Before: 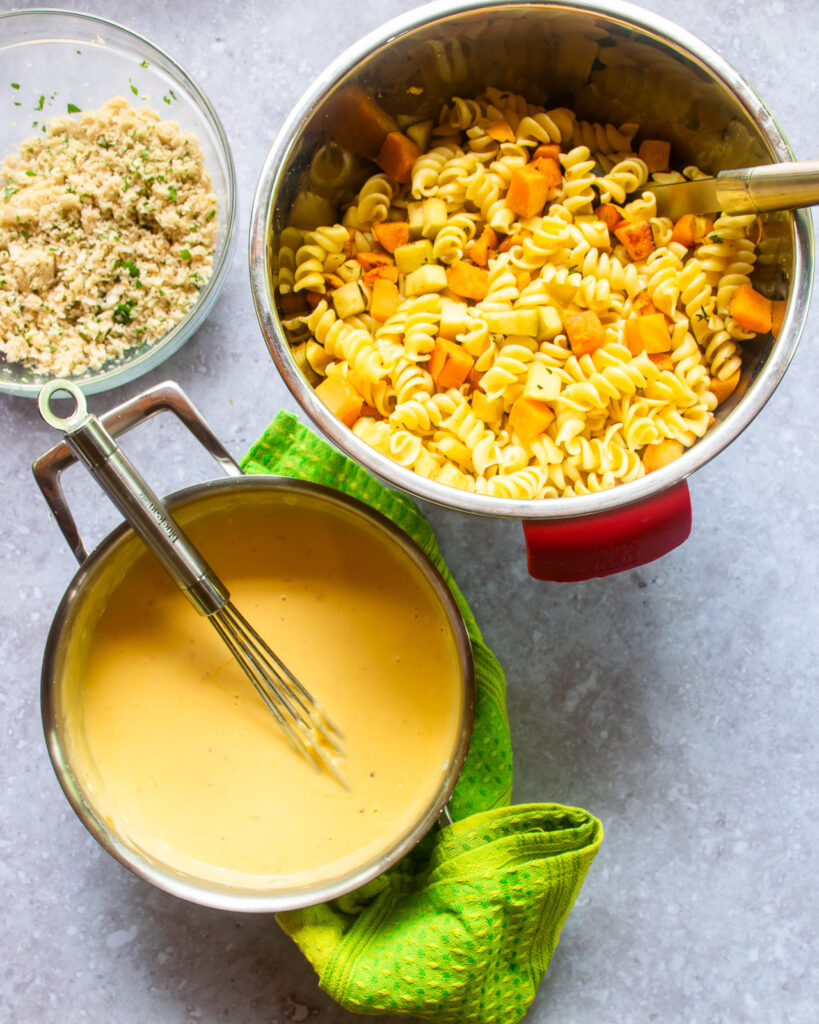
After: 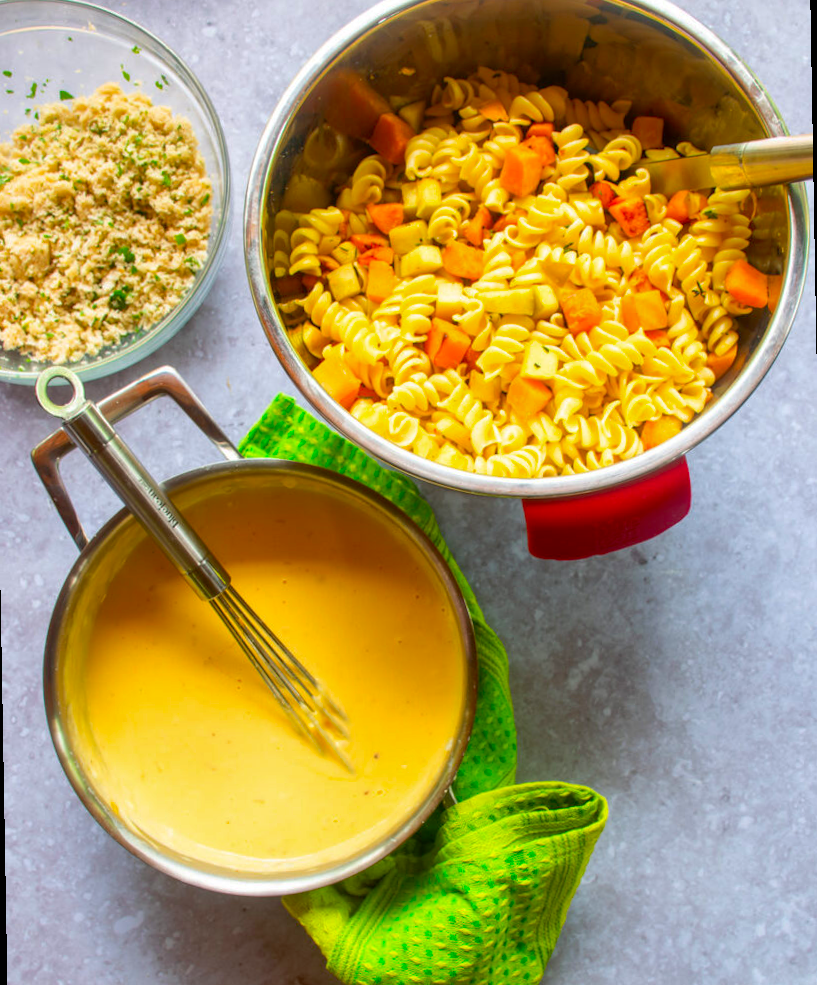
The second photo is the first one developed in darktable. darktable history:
shadows and highlights: on, module defaults
contrast brightness saturation: contrast 0.09, saturation 0.28
rotate and perspective: rotation -1°, crop left 0.011, crop right 0.989, crop top 0.025, crop bottom 0.975
